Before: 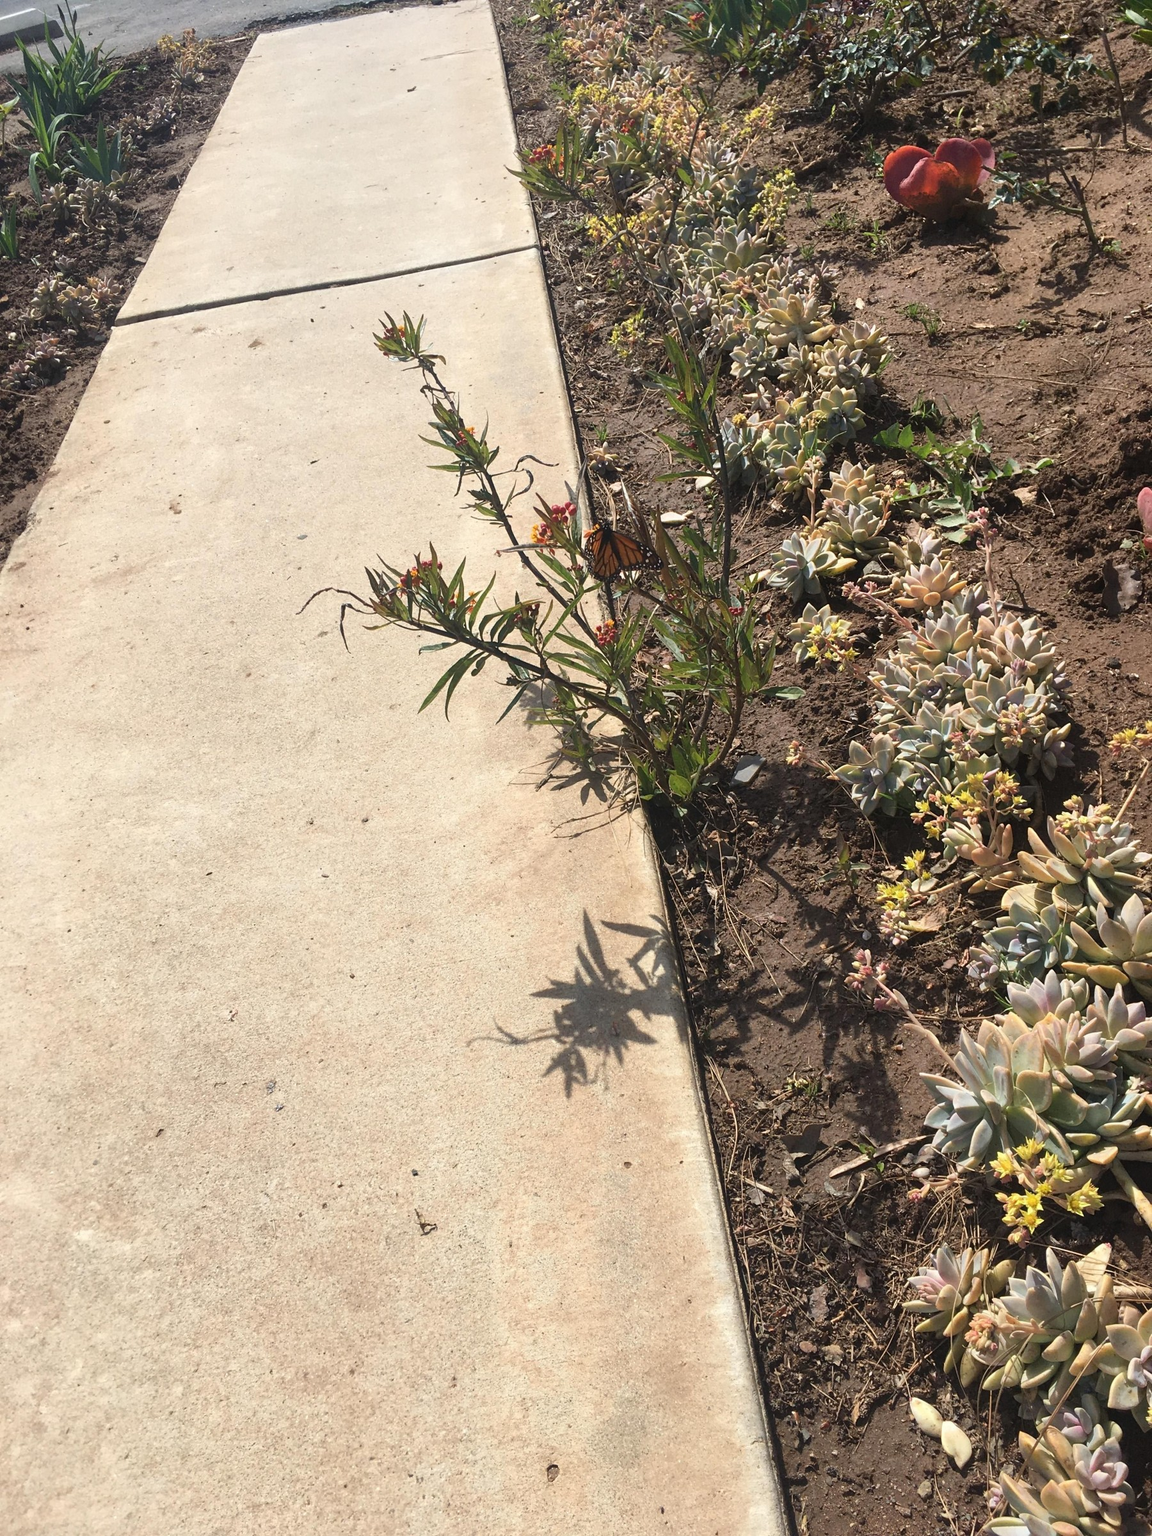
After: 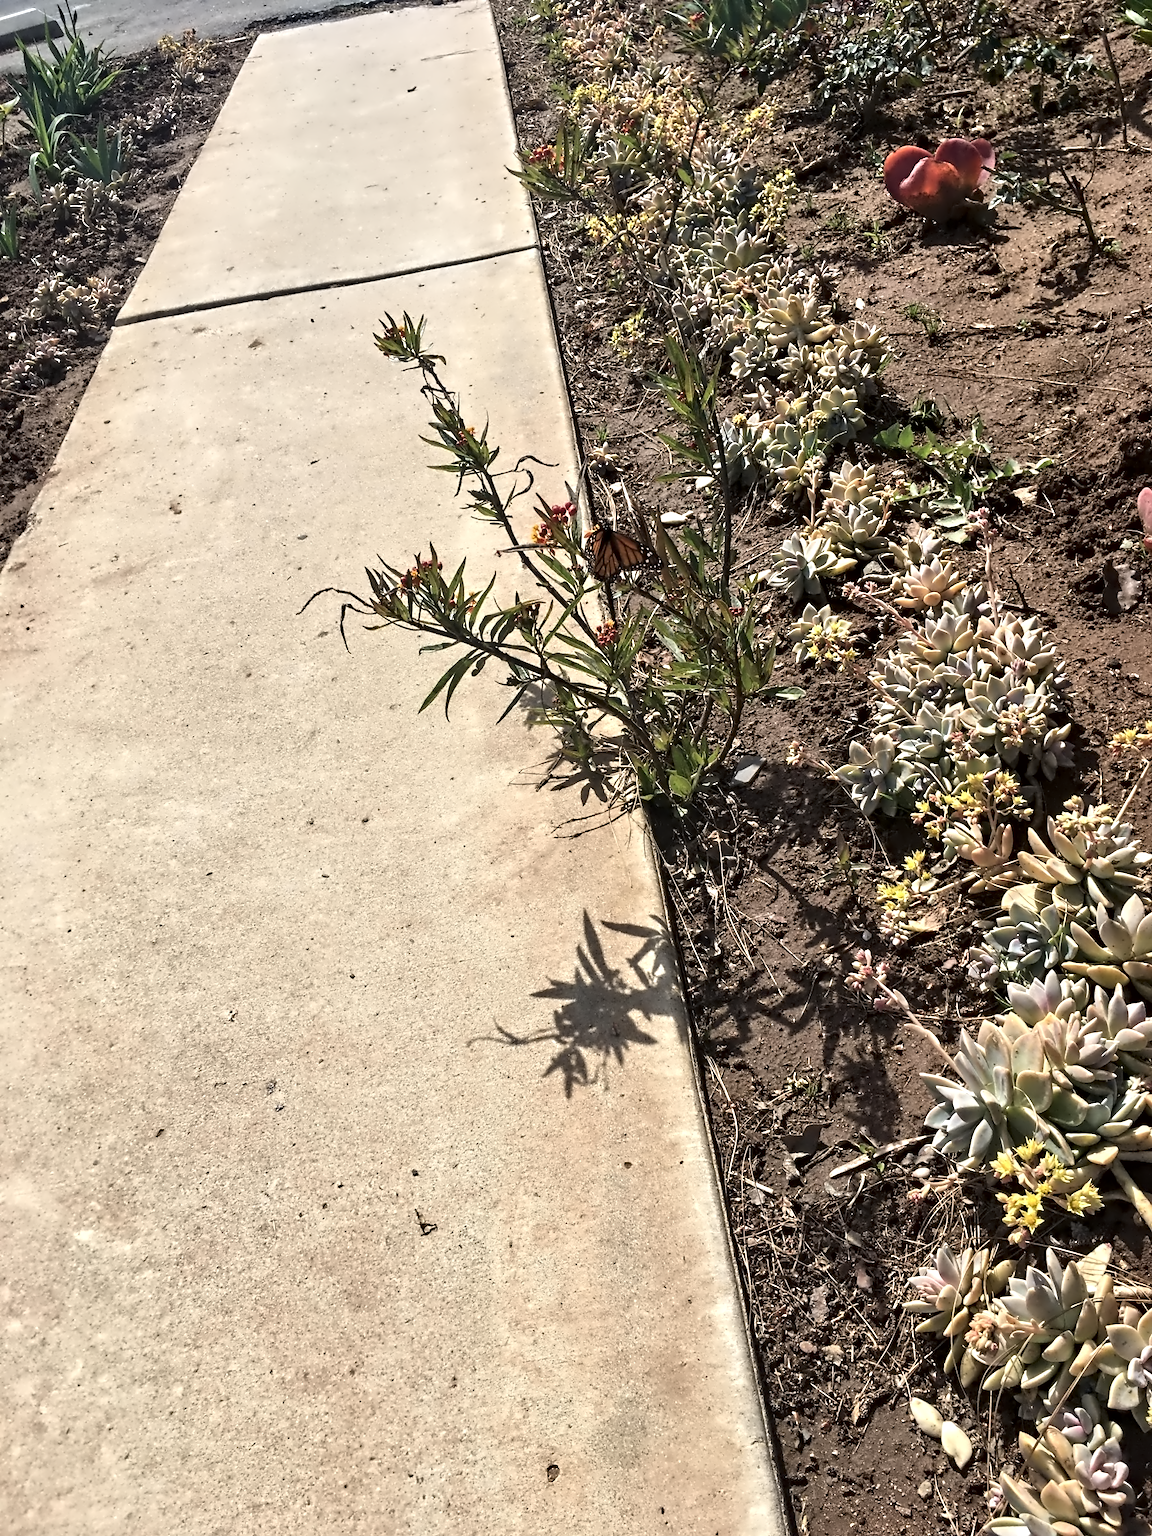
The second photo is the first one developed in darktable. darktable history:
local contrast: mode bilateral grid, contrast 21, coarseness 50, detail 120%, midtone range 0.2
contrast equalizer: octaves 7, y [[0.5, 0.542, 0.583, 0.625, 0.667, 0.708], [0.5 ×6], [0.5 ×6], [0, 0.033, 0.067, 0.1, 0.133, 0.167], [0, 0.05, 0.1, 0.15, 0.2, 0.25]]
